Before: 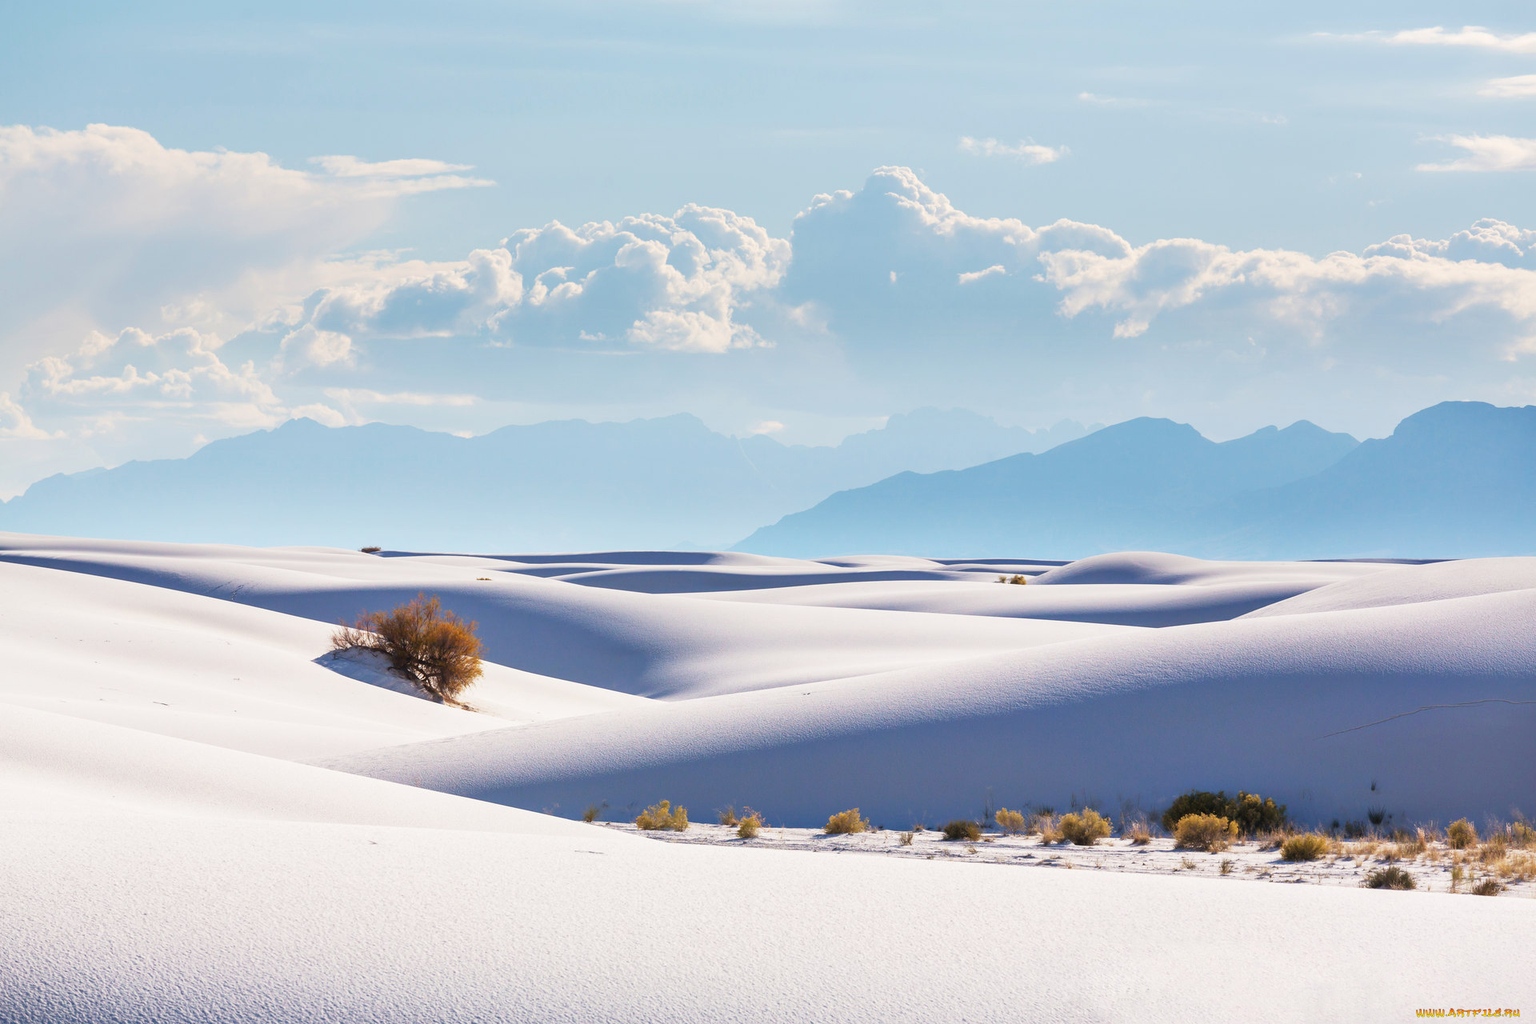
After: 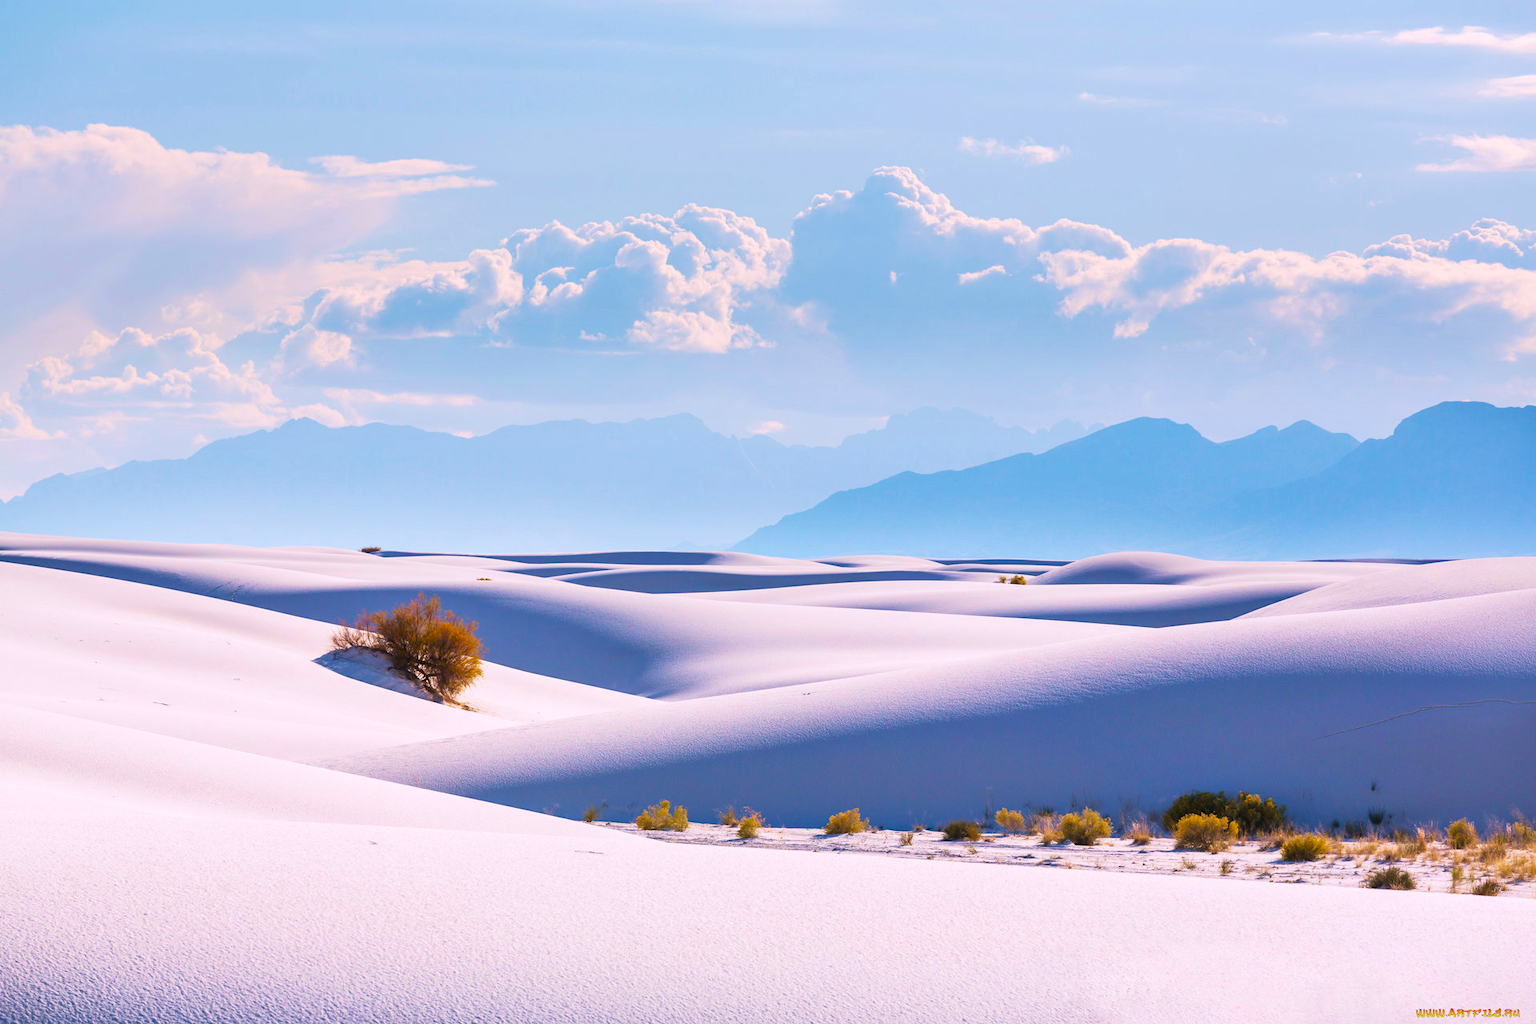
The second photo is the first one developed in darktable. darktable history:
velvia: on, module defaults
color balance rgb: highlights gain › chroma 2.068%, highlights gain › hue 291.05°, perceptual saturation grading › global saturation 39.738%
